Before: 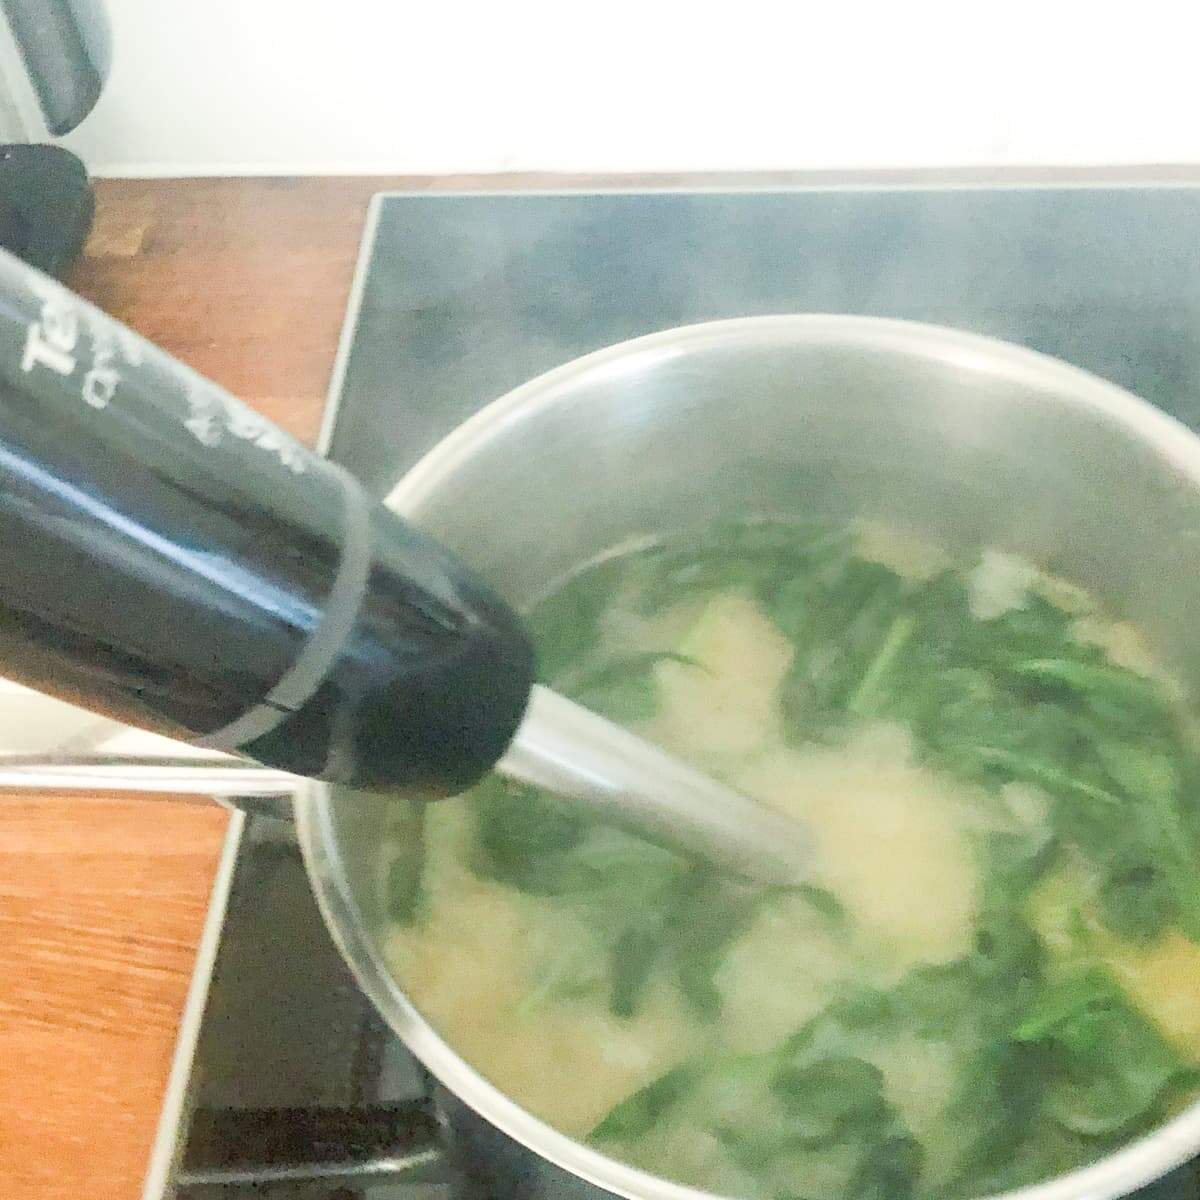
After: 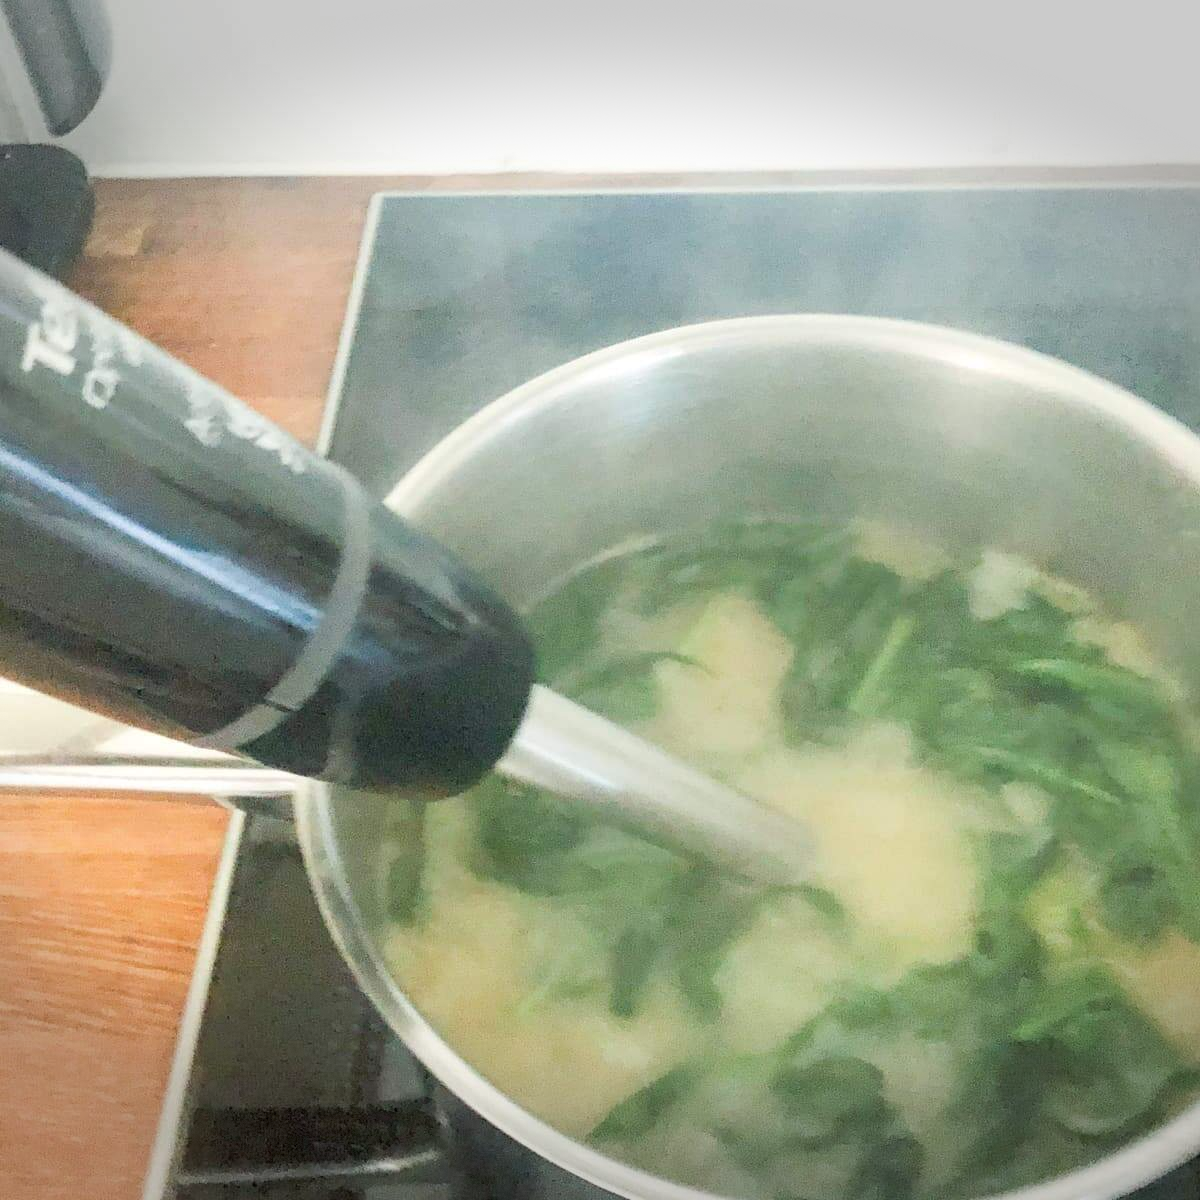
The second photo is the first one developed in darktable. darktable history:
vignetting: fall-off start 100%, brightness -0.406, saturation -0.3, width/height ratio 1.324, dithering 8-bit output, unbound false
exposure: compensate highlight preservation false
